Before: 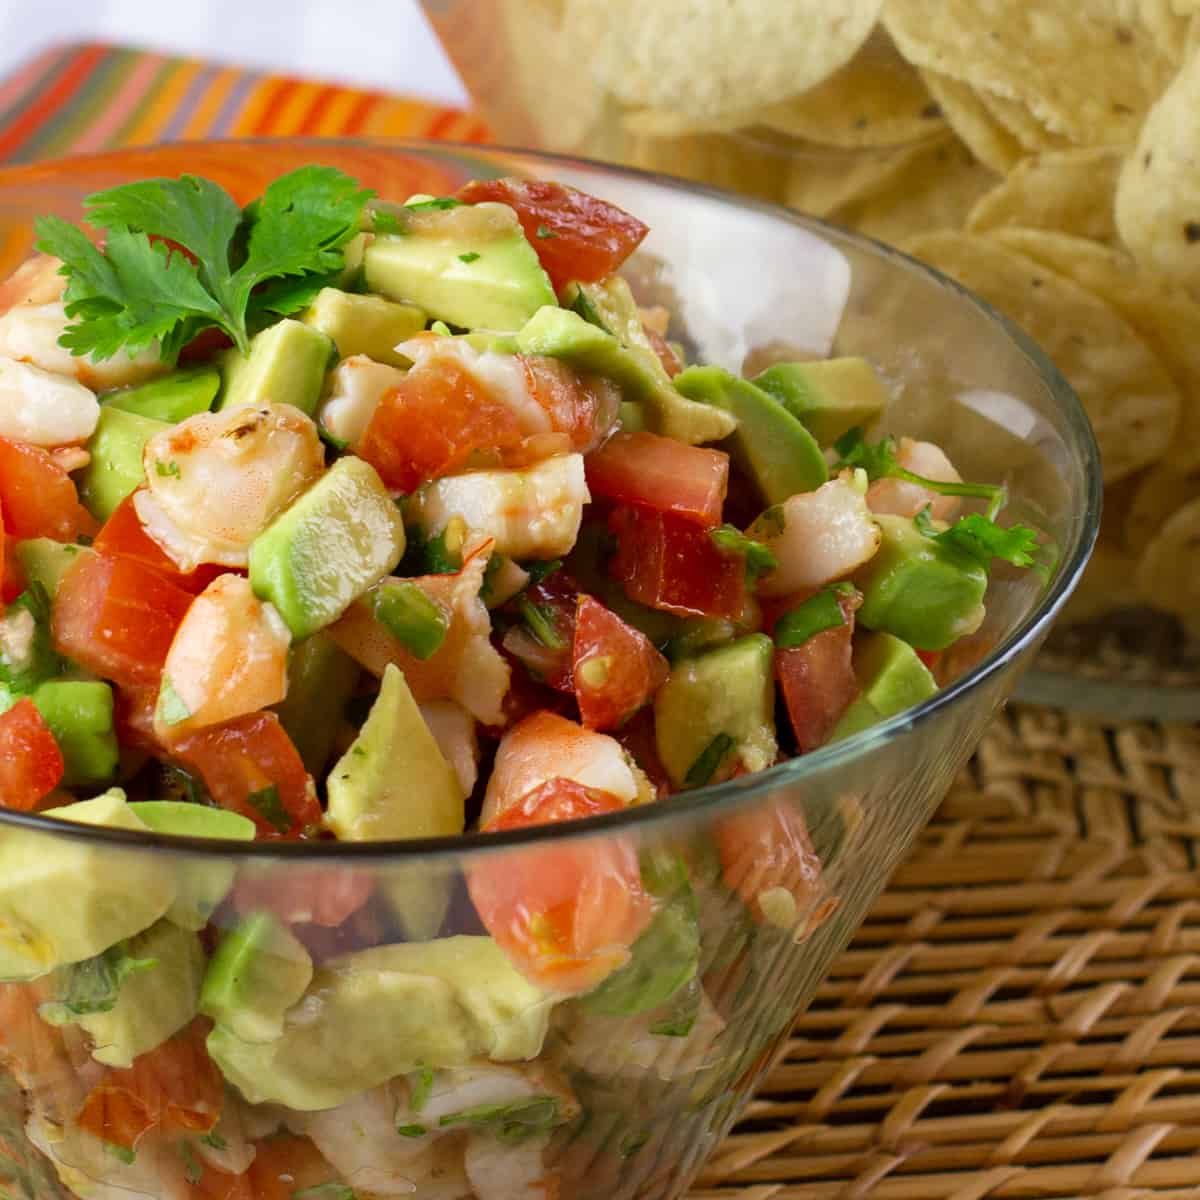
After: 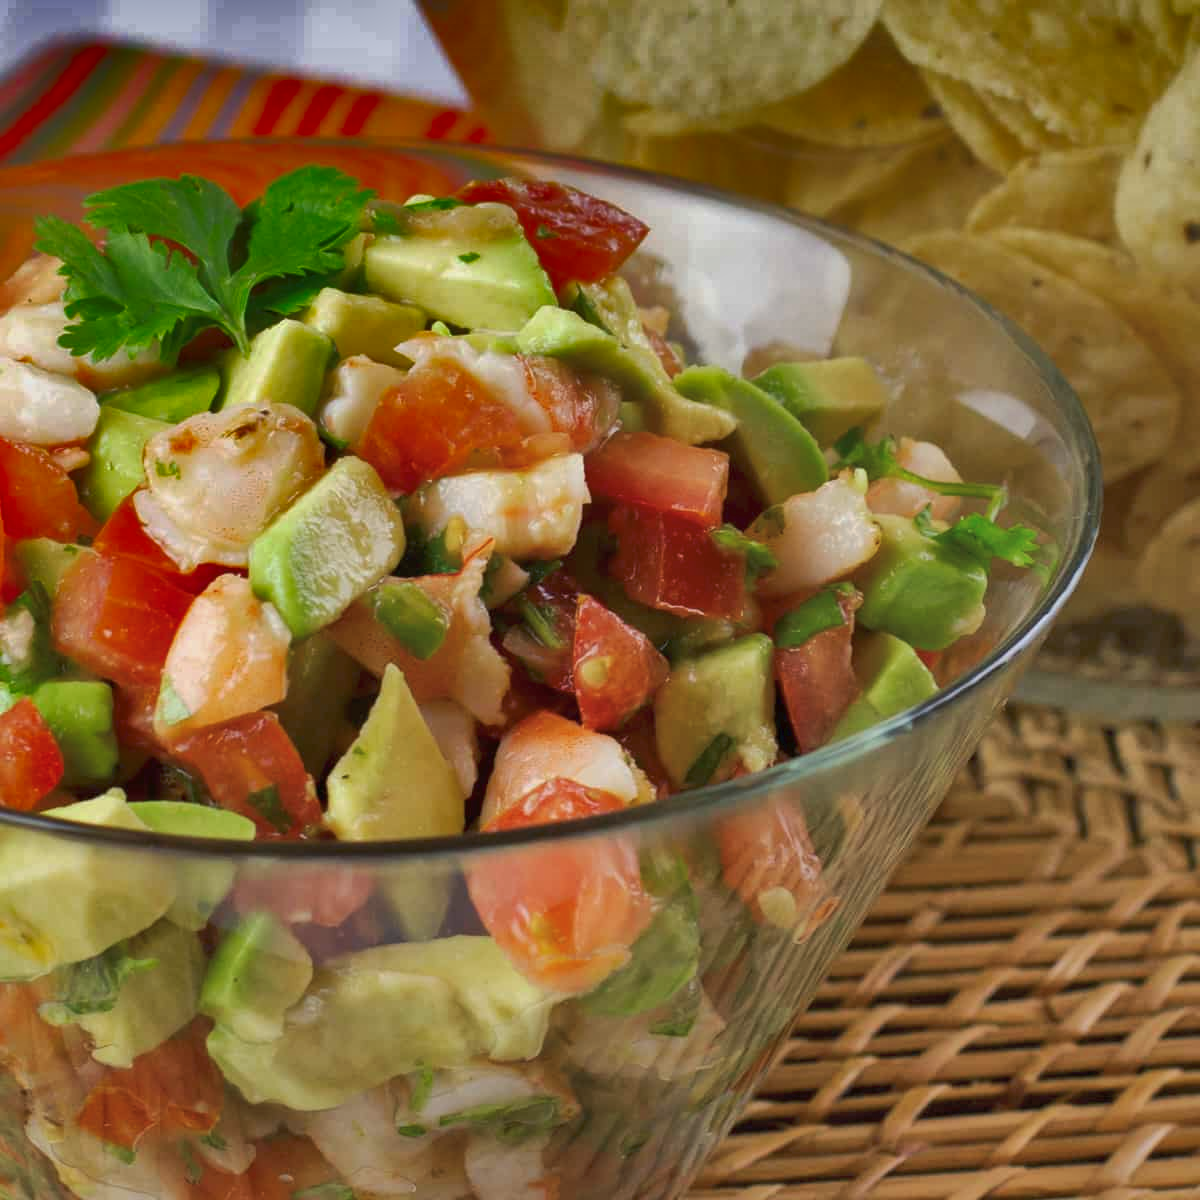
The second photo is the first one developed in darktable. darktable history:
shadows and highlights: radius 123.98, shadows 100, white point adjustment -3, highlights -100, highlights color adjustment 89.84%, soften with gaussian
tone curve: curves: ch0 [(0, 0) (0.003, 0.023) (0.011, 0.033) (0.025, 0.057) (0.044, 0.099) (0.069, 0.132) (0.1, 0.155) (0.136, 0.179) (0.177, 0.213) (0.224, 0.255) (0.277, 0.299) (0.335, 0.347) (0.399, 0.407) (0.468, 0.473) (0.543, 0.546) (0.623, 0.619) (0.709, 0.698) (0.801, 0.775) (0.898, 0.871) (1, 1)], preserve colors none
